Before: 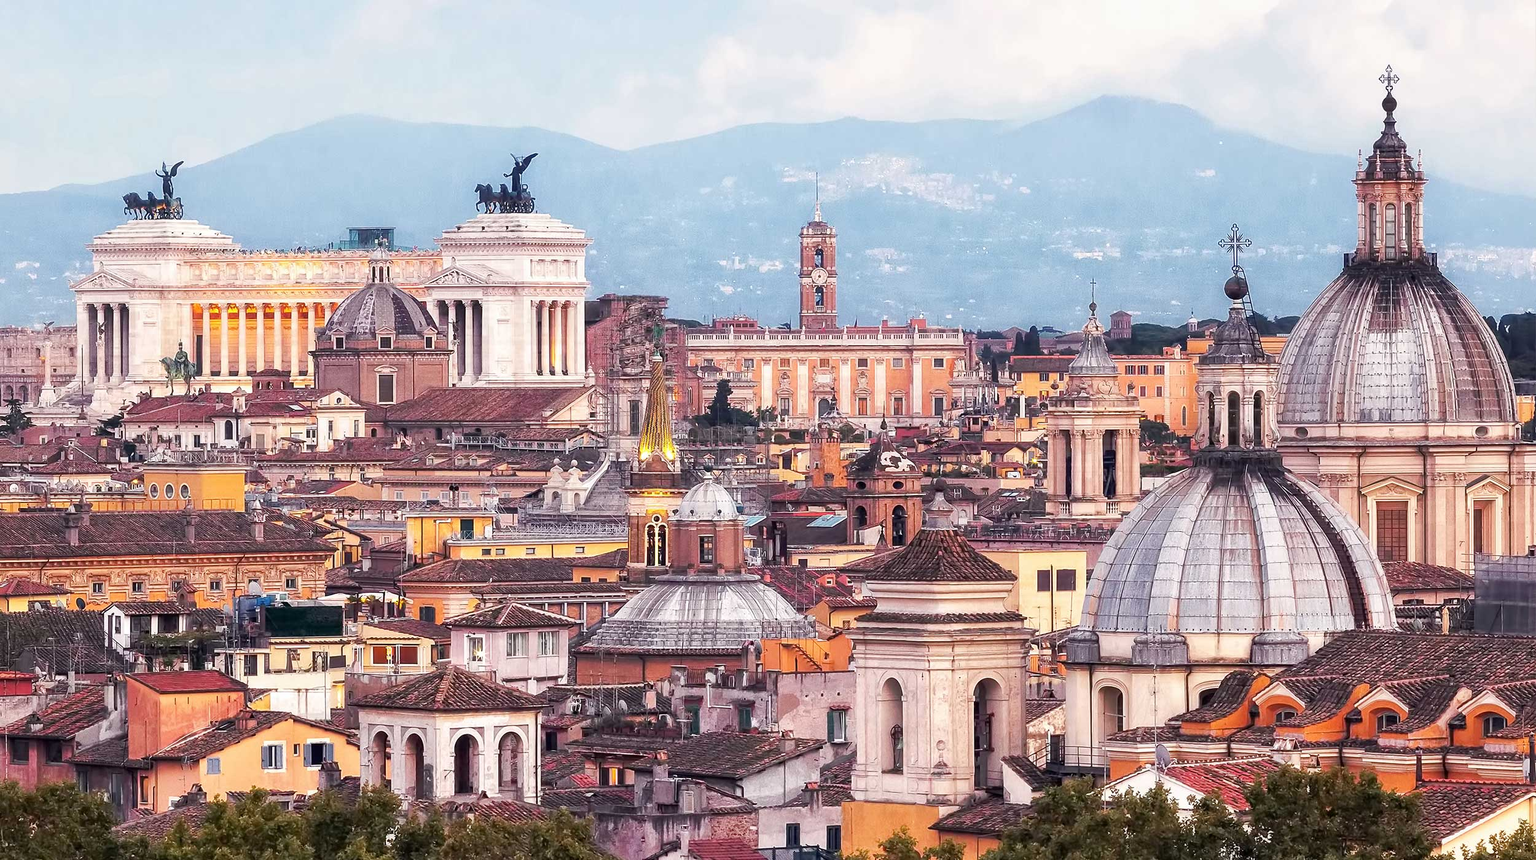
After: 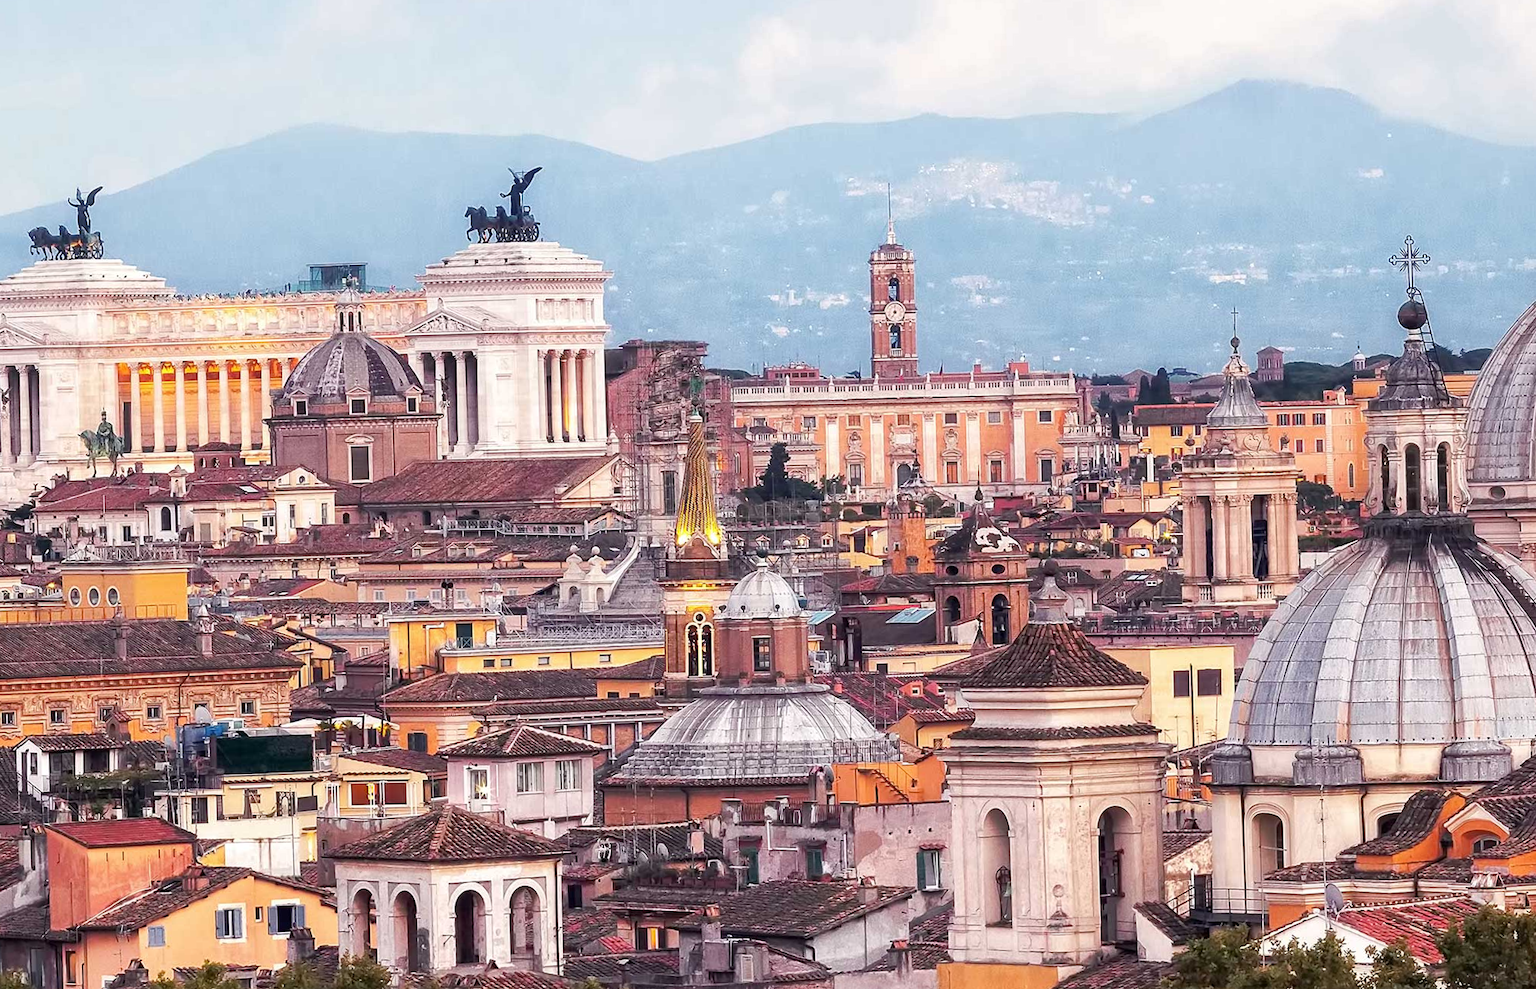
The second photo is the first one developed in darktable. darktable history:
crop and rotate: angle 1.26°, left 4.523%, top 1.003%, right 11.724%, bottom 2.642%
tone equalizer: edges refinement/feathering 500, mask exposure compensation -1.57 EV, preserve details no
